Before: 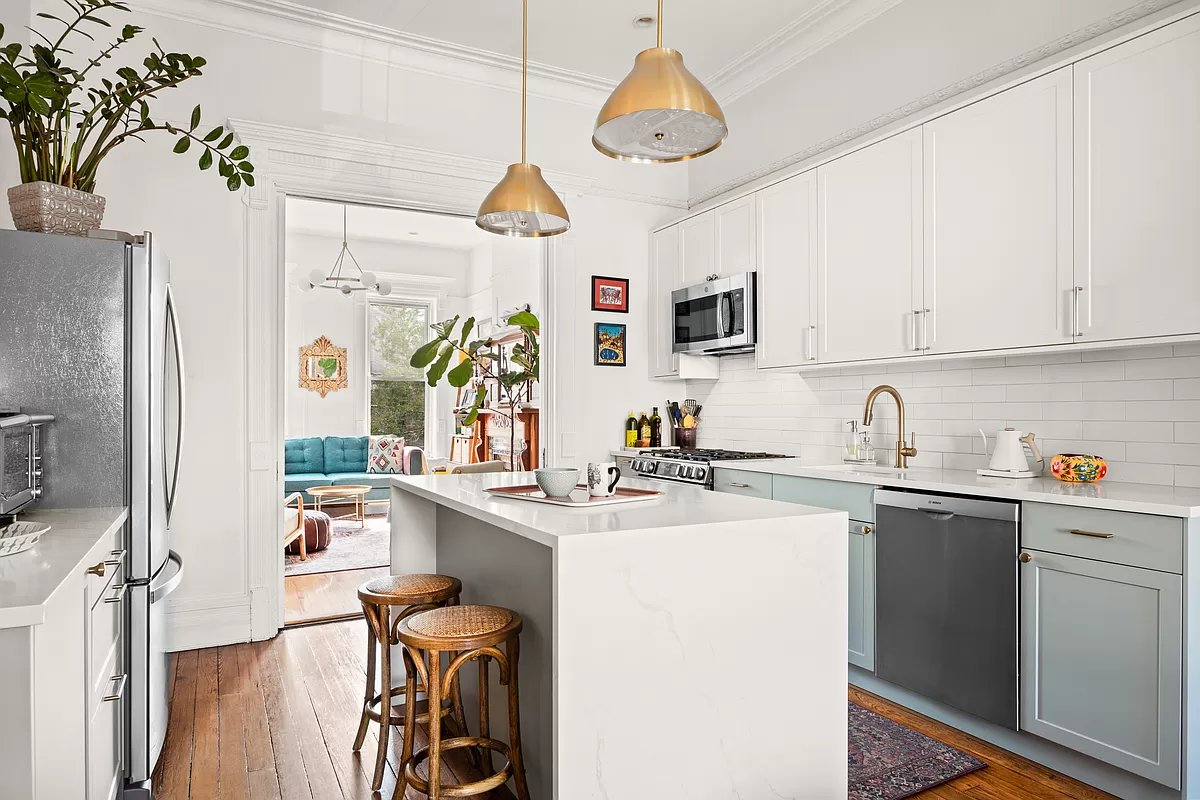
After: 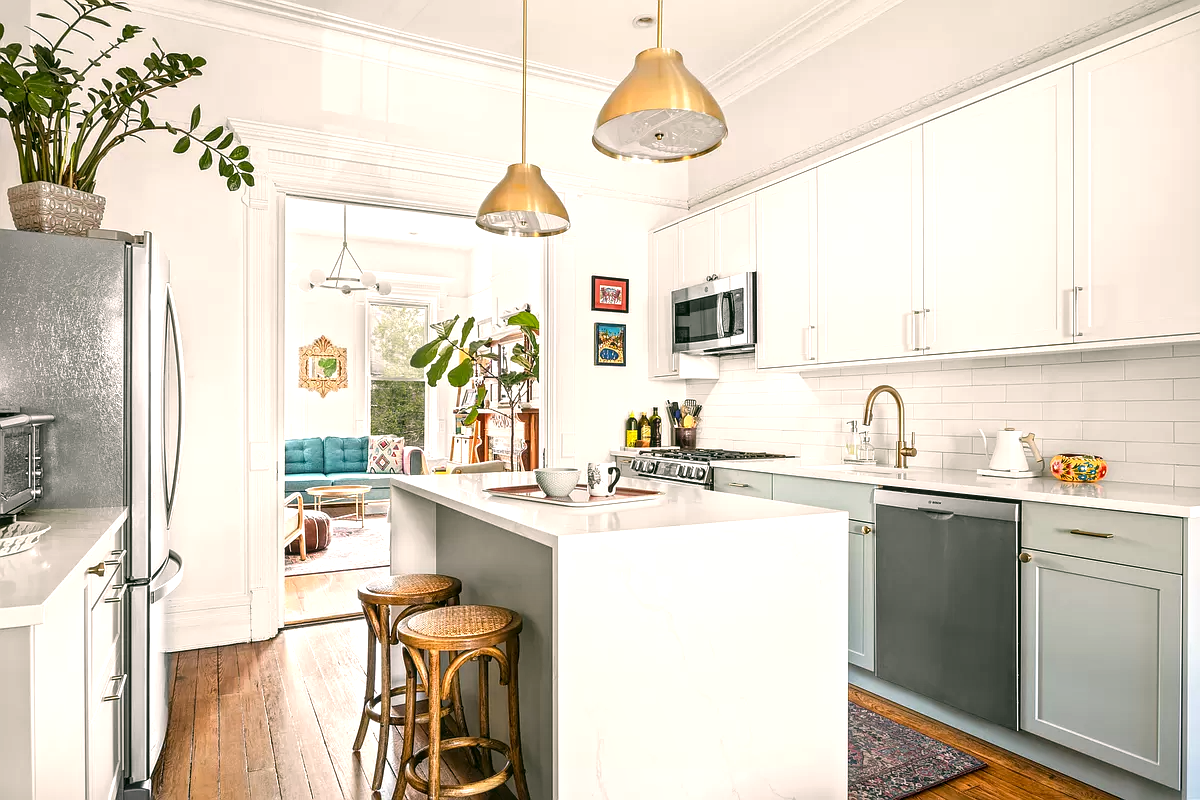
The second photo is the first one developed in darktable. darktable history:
exposure: black level correction 0, exposure 0.499 EV, compensate highlight preservation false
color correction: highlights a* 4.25, highlights b* 4.97, shadows a* -7.68, shadows b* 4.61
local contrast: on, module defaults
